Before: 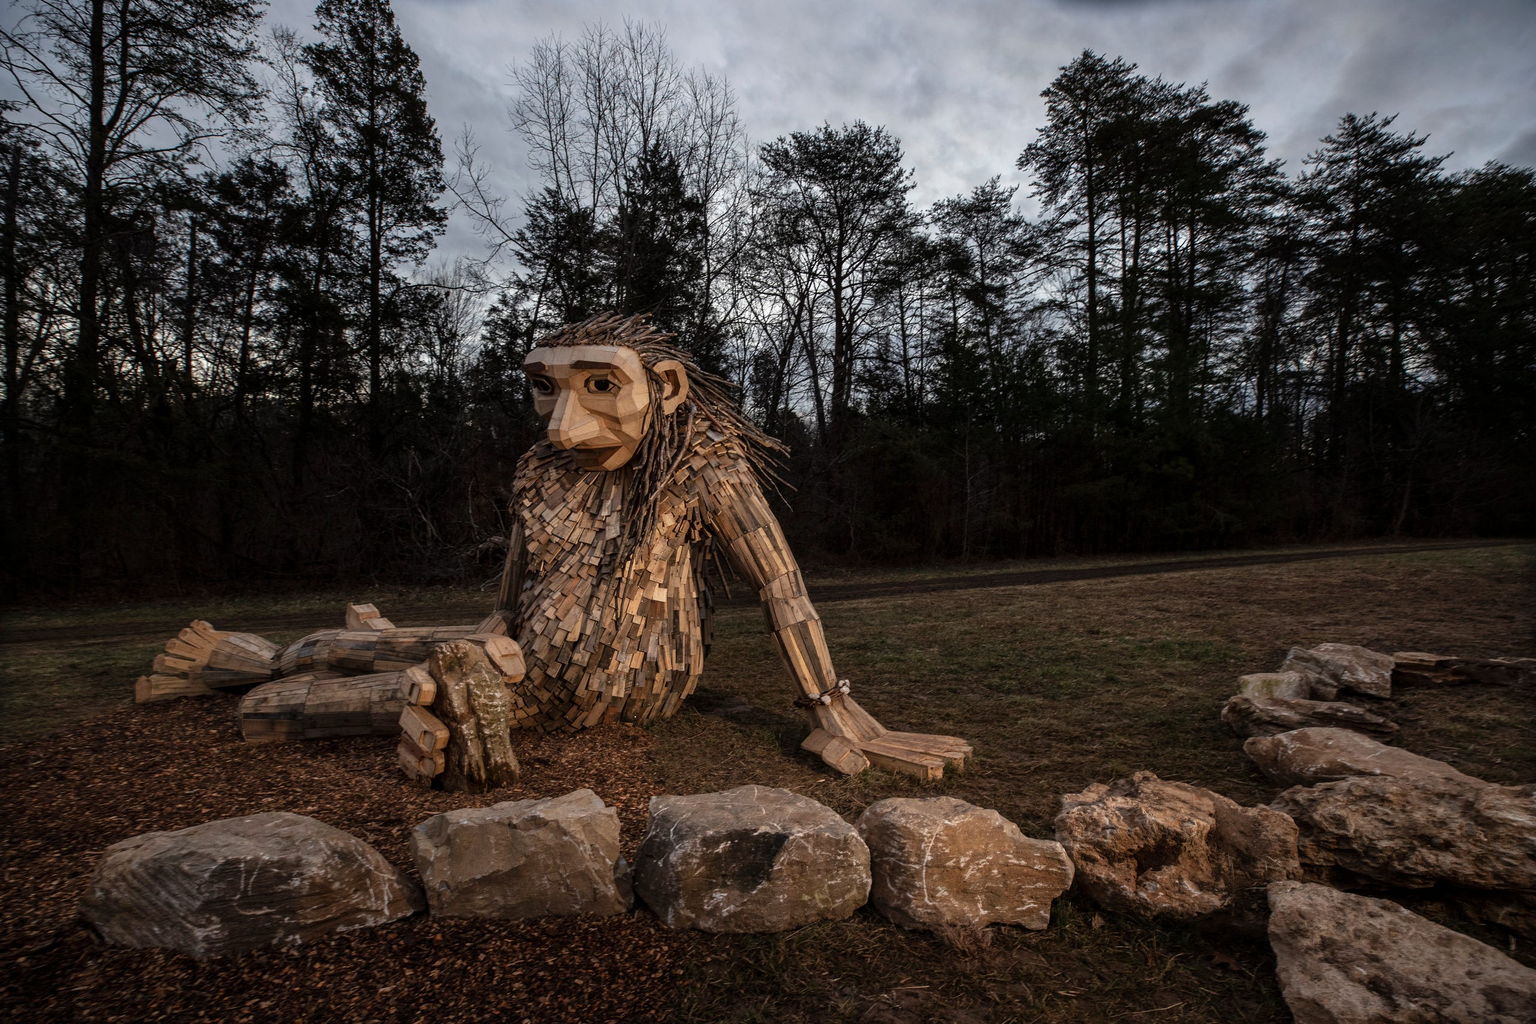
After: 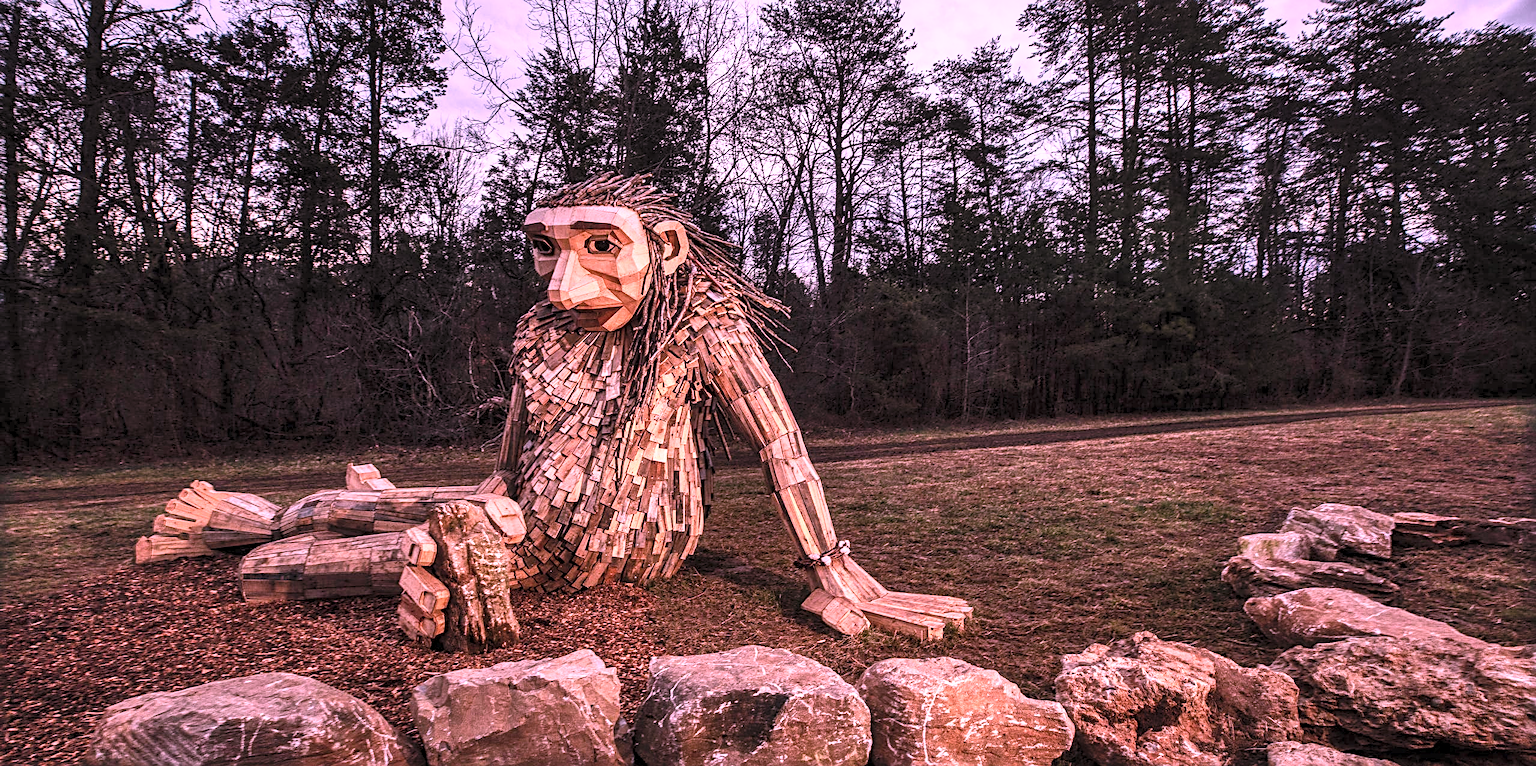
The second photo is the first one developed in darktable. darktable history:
color correction: highlights a* 18.8, highlights b* -11.25, saturation 1.65
crop: top 13.654%, bottom 11.425%
contrast brightness saturation: contrast 0.386, brightness 0.517
color zones: curves: ch0 [(0.25, 0.5) (0.347, 0.092) (0.75, 0.5)]; ch1 [(0.25, 0.5) (0.33, 0.51) (0.75, 0.5)]
local contrast: on, module defaults
shadows and highlights: soften with gaussian
sharpen: radius 3.134
